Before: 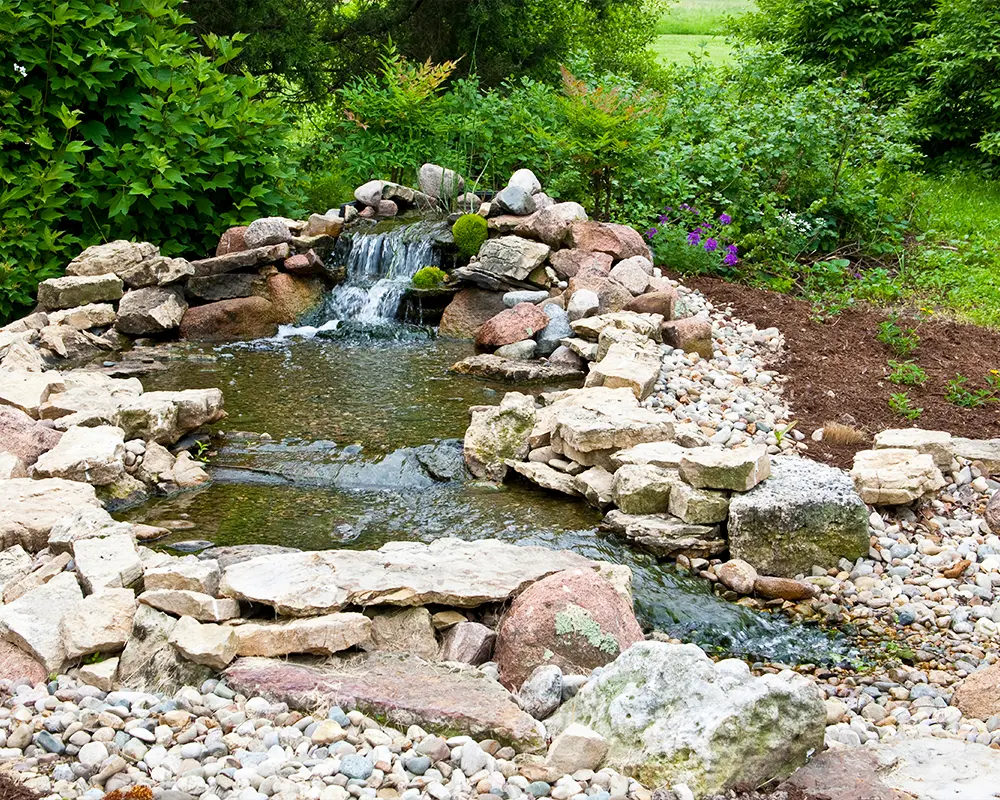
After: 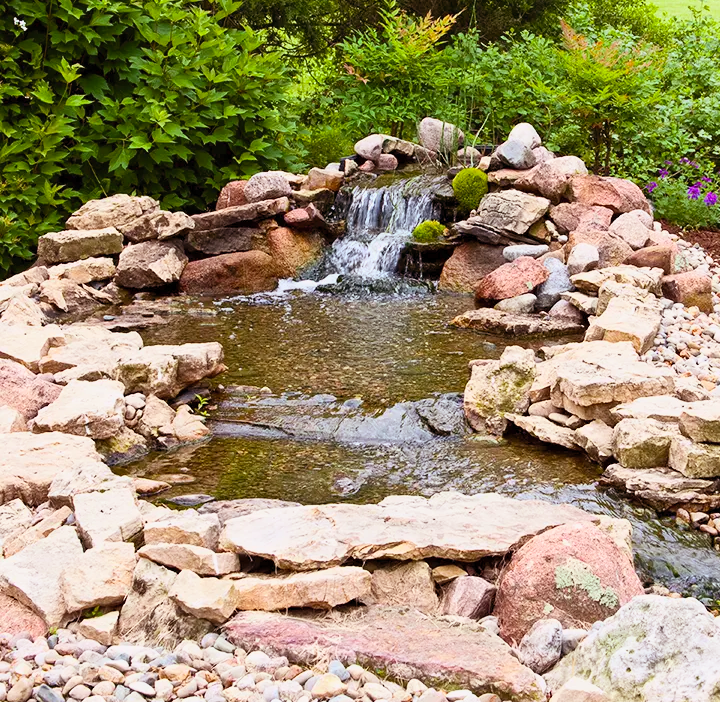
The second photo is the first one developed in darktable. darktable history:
contrast brightness saturation: contrast 0.2, brightness 0.16, saturation 0.22
exposure: exposure -0.293 EV, compensate highlight preservation false
rgb levels: mode RGB, independent channels, levels [[0, 0.474, 1], [0, 0.5, 1], [0, 0.5, 1]]
crop: top 5.803%, right 27.864%, bottom 5.804%
